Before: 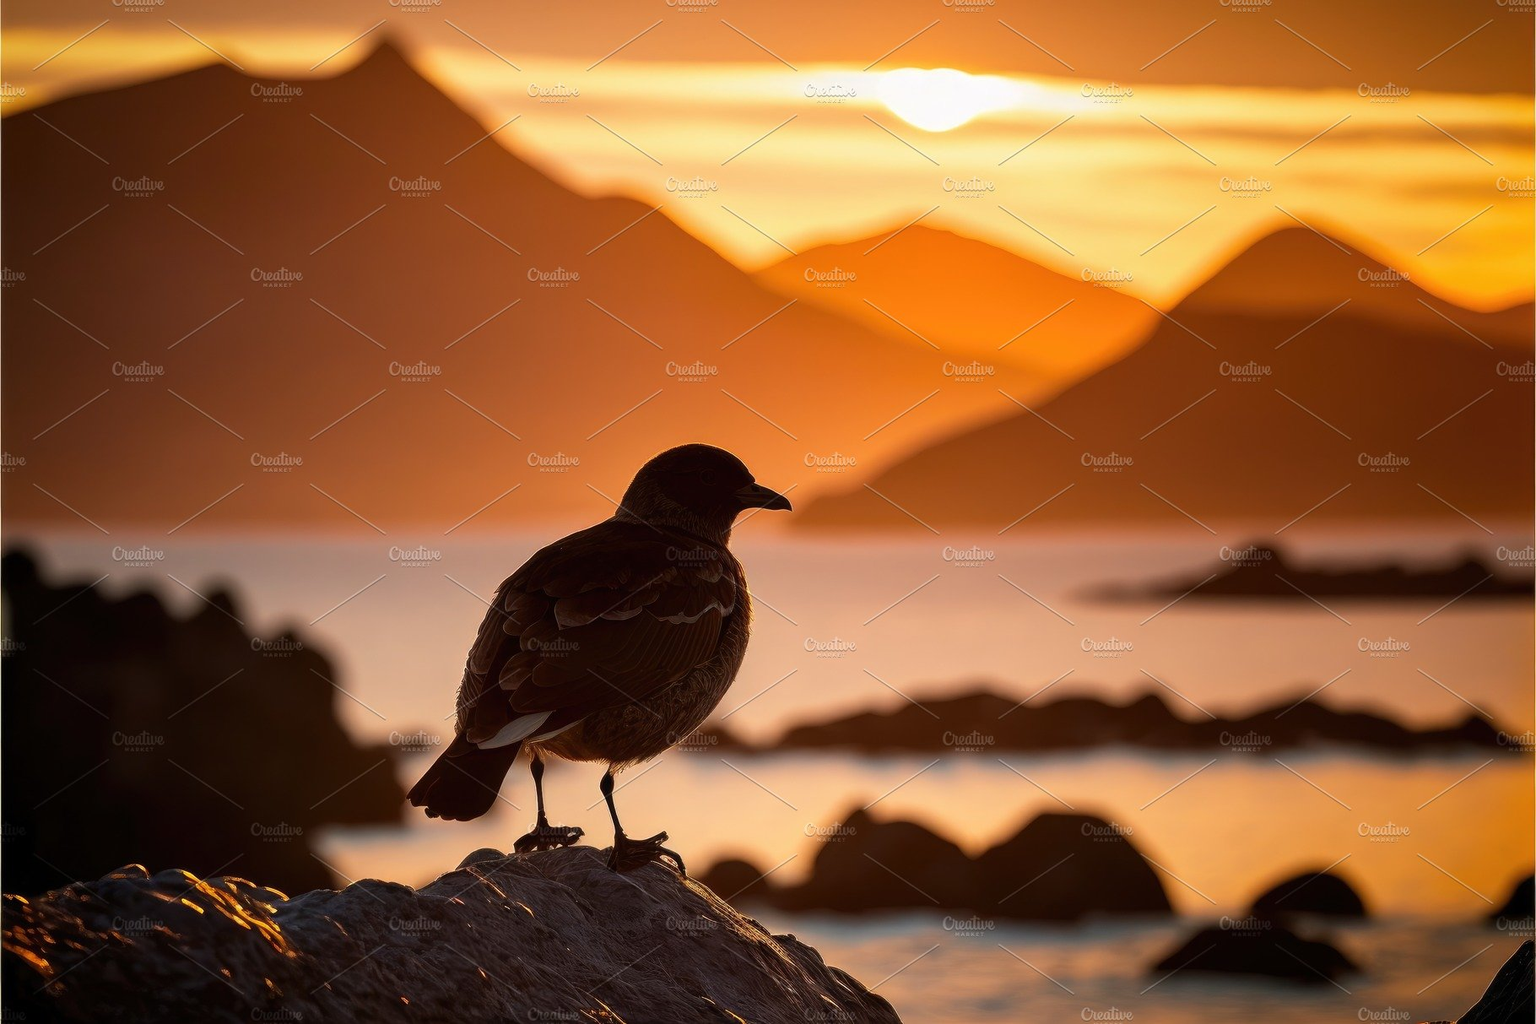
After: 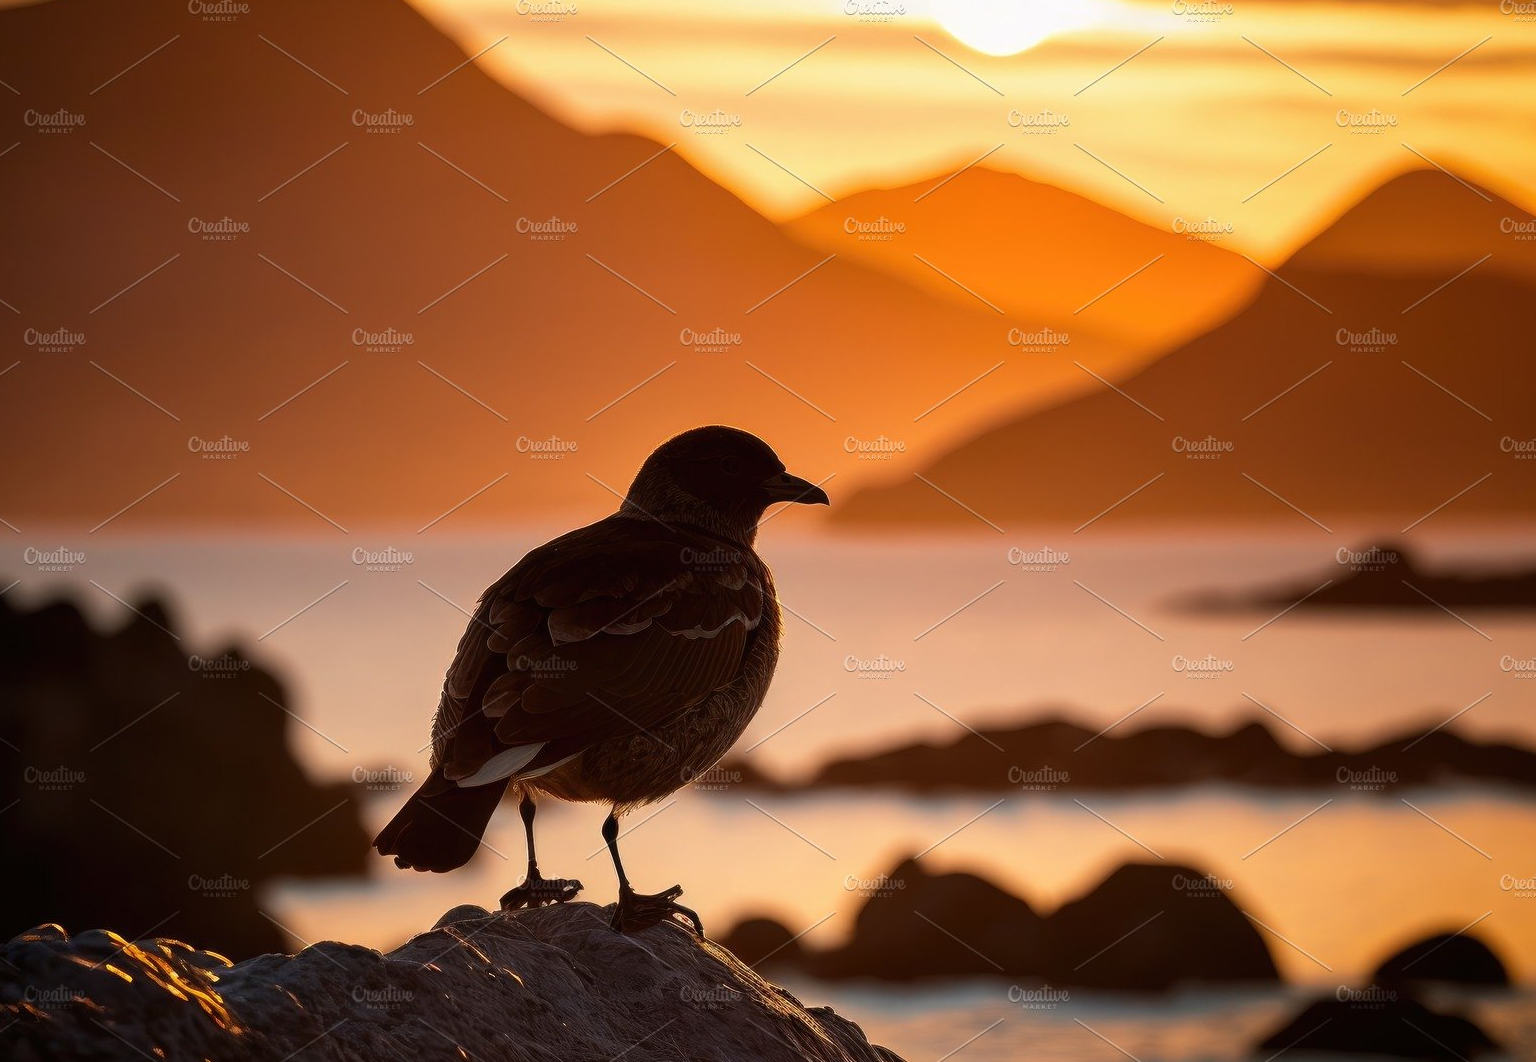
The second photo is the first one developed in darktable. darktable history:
crop: left 6.025%, top 8.296%, right 9.533%, bottom 4.118%
